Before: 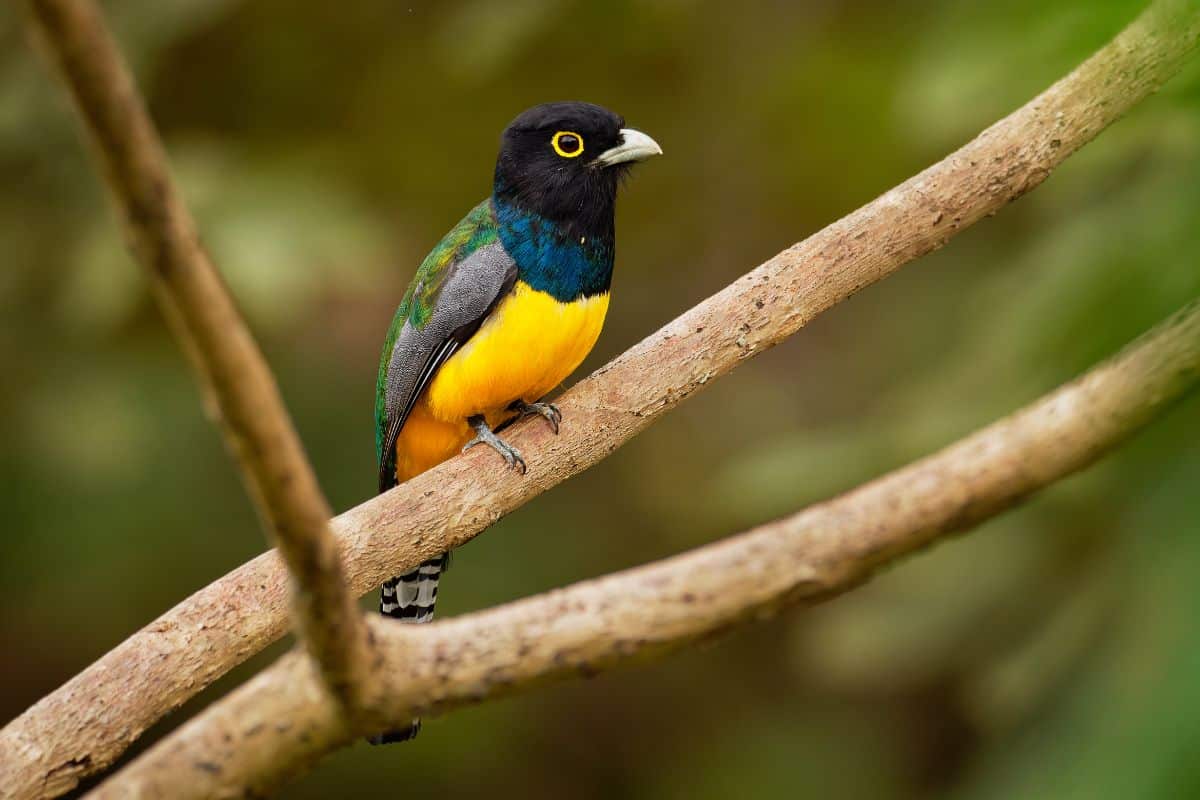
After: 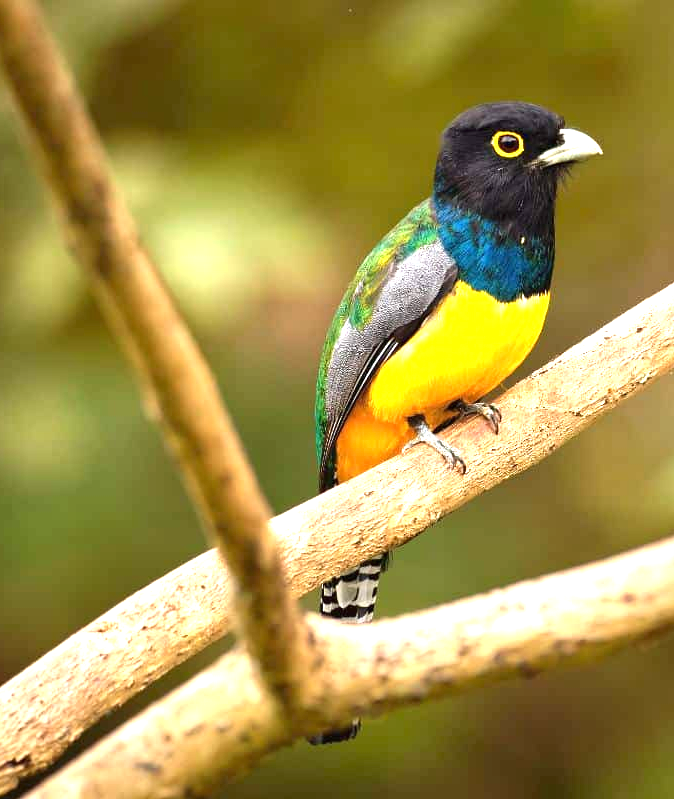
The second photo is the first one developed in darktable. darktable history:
crop: left 5.055%, right 38.742%
exposure: black level correction 0, exposure 1.45 EV, compensate exposure bias true, compensate highlight preservation false
